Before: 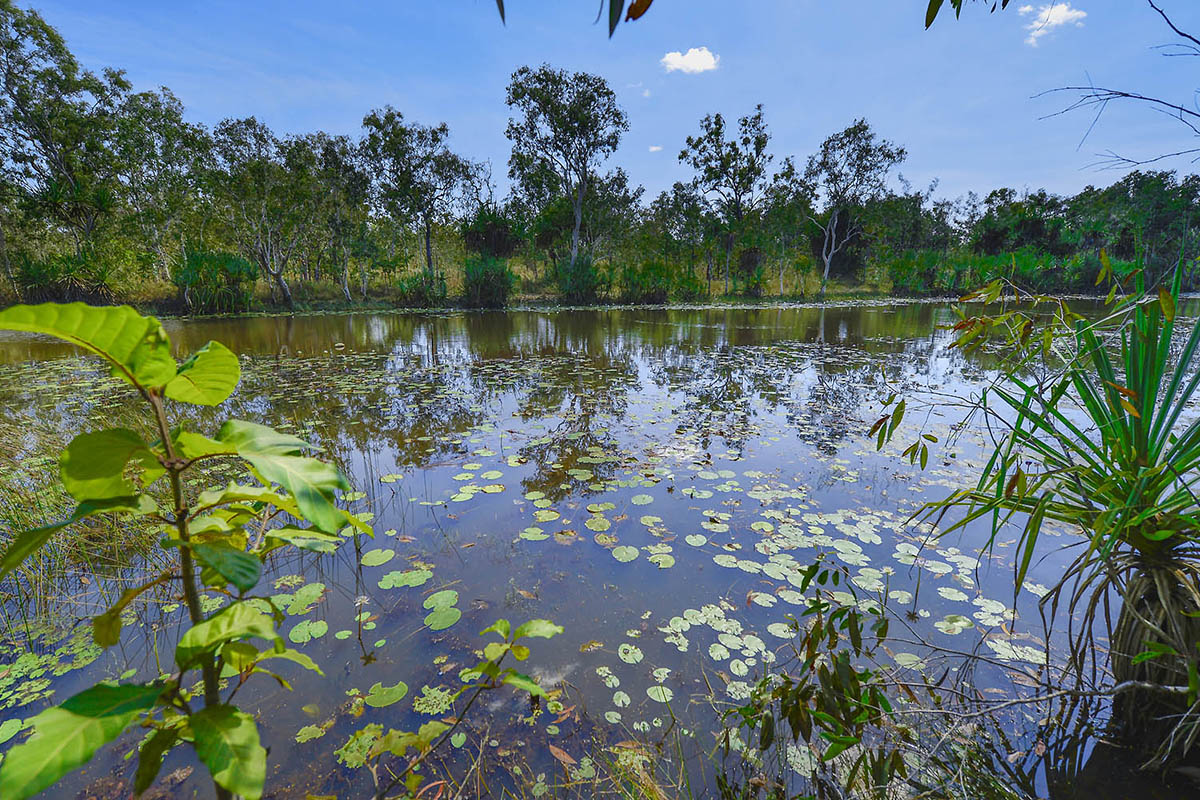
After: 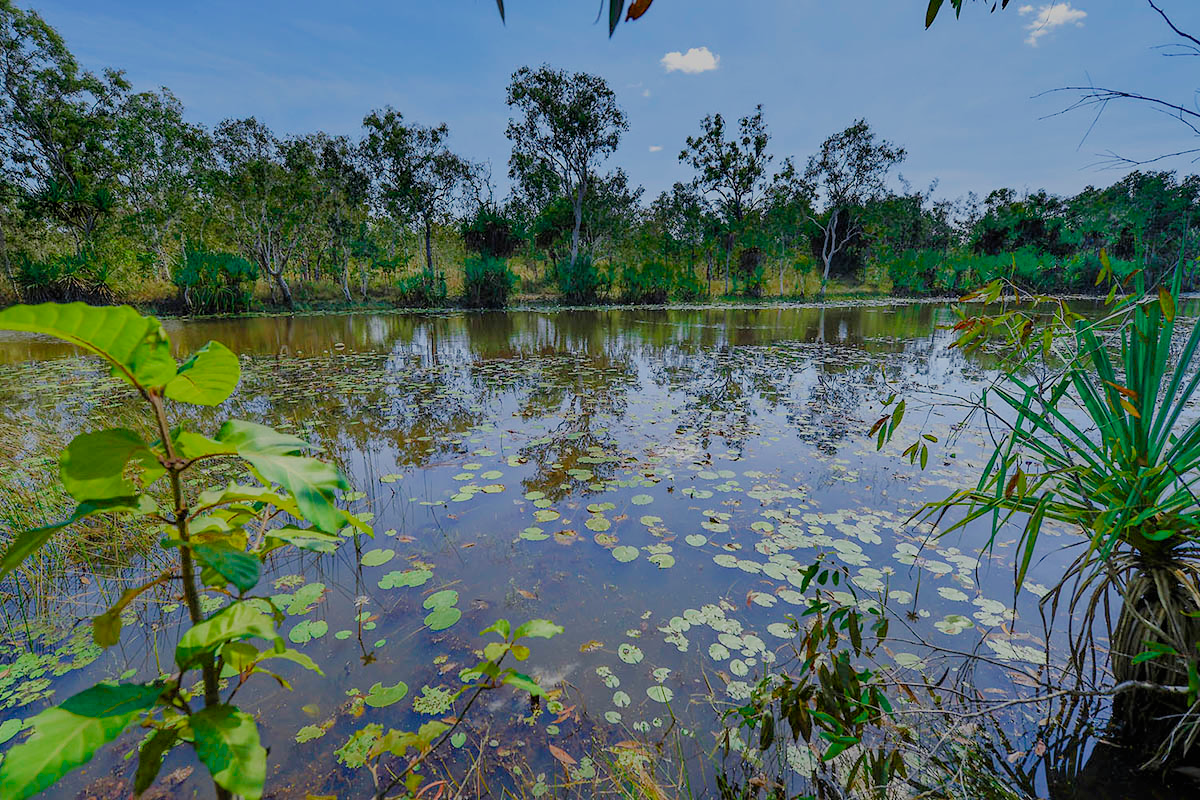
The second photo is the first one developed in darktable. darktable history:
filmic rgb: black relative exposure -6.59 EV, white relative exposure 4.71 EV, hardness 3.13, contrast 0.805
